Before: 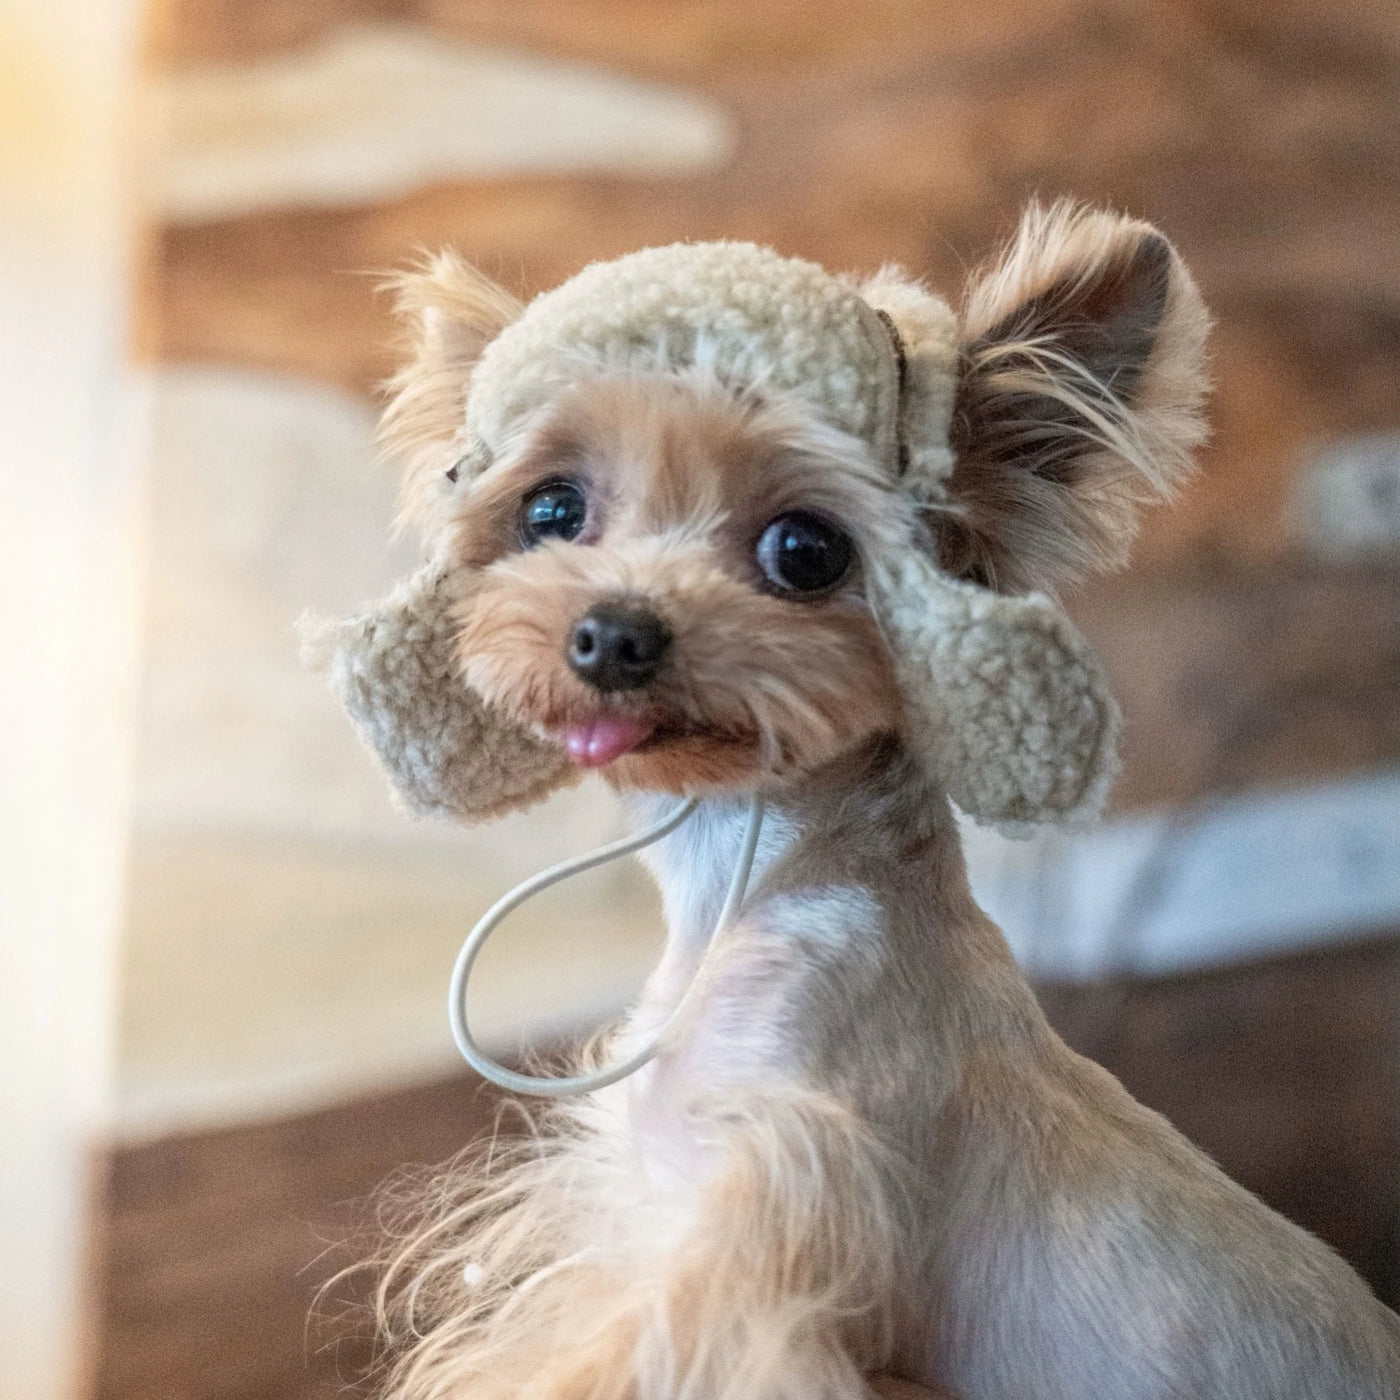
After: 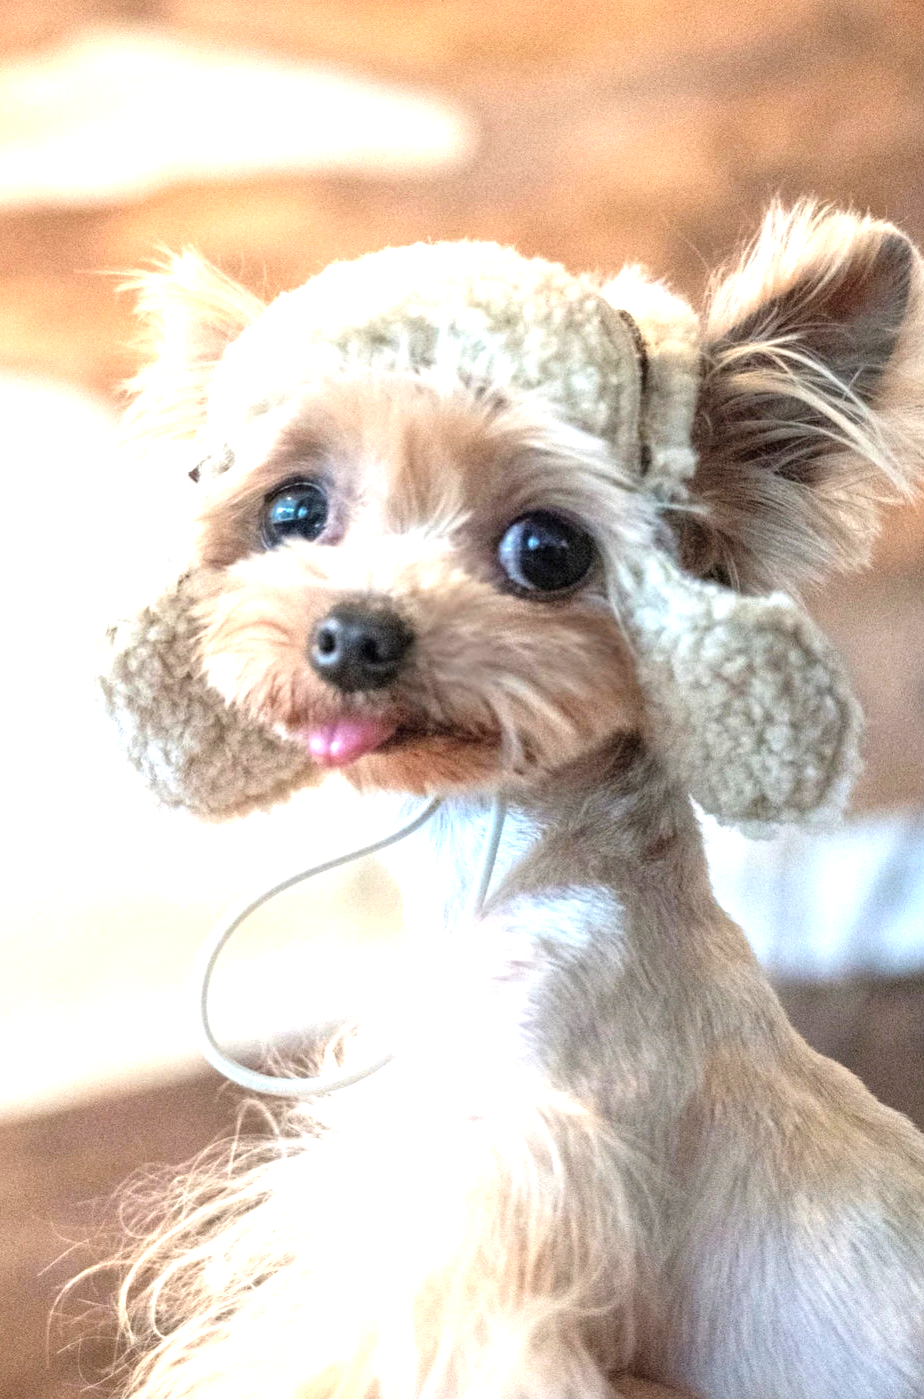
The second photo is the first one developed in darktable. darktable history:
crop and rotate: left 18.442%, right 15.508%
exposure: black level correction 0, exposure 1.1 EV, compensate highlight preservation false
